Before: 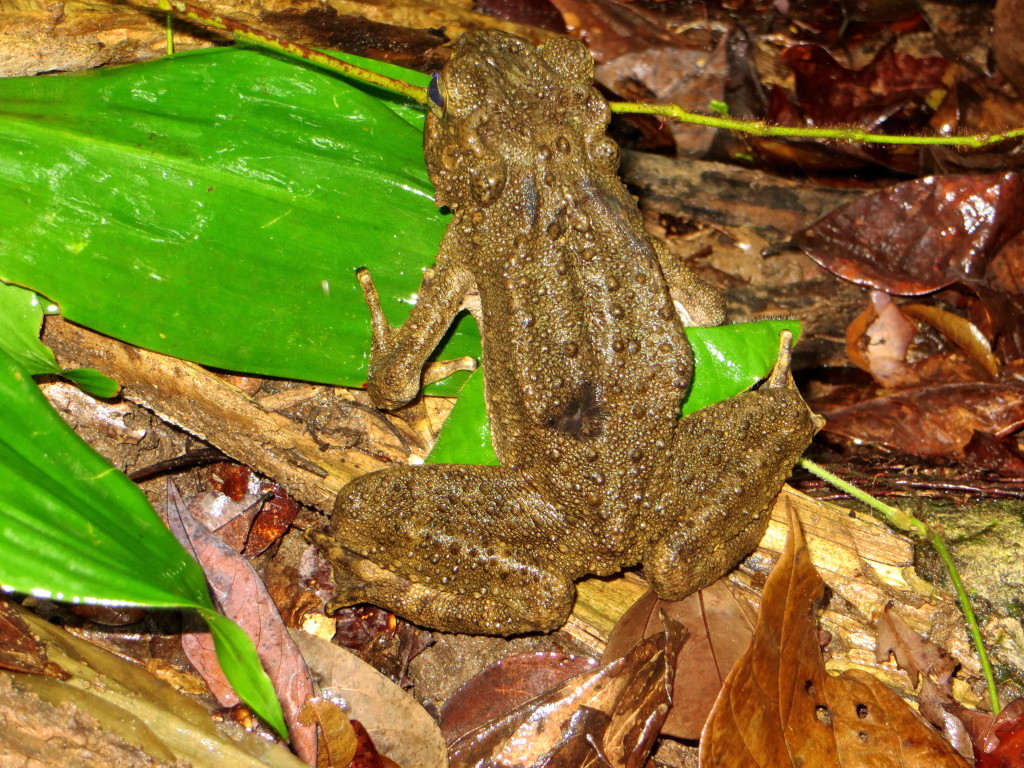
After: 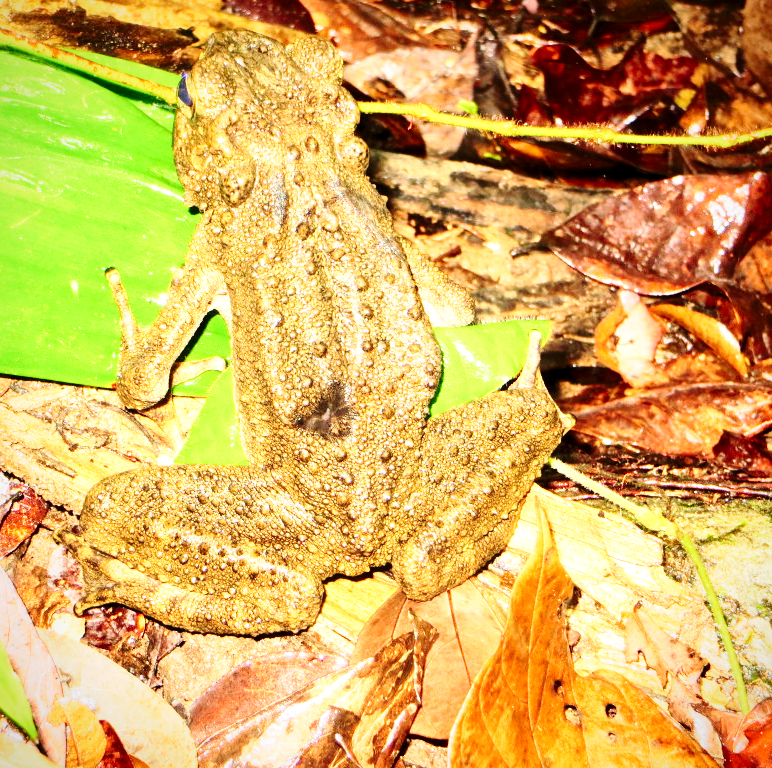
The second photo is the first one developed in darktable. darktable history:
crop and rotate: left 24.6%
contrast brightness saturation: contrast 0.24, brightness 0.09
exposure: black level correction 0.001, exposure 0.955 EV, compensate exposure bias true, compensate highlight preservation false
base curve: curves: ch0 [(0, 0) (0.028, 0.03) (0.121, 0.232) (0.46, 0.748) (0.859, 0.968) (1, 1)], preserve colors none
vignetting: fall-off start 80.87%, fall-off radius 61.59%, brightness -0.384, saturation 0.007, center (0, 0.007), automatic ratio true, width/height ratio 1.418
